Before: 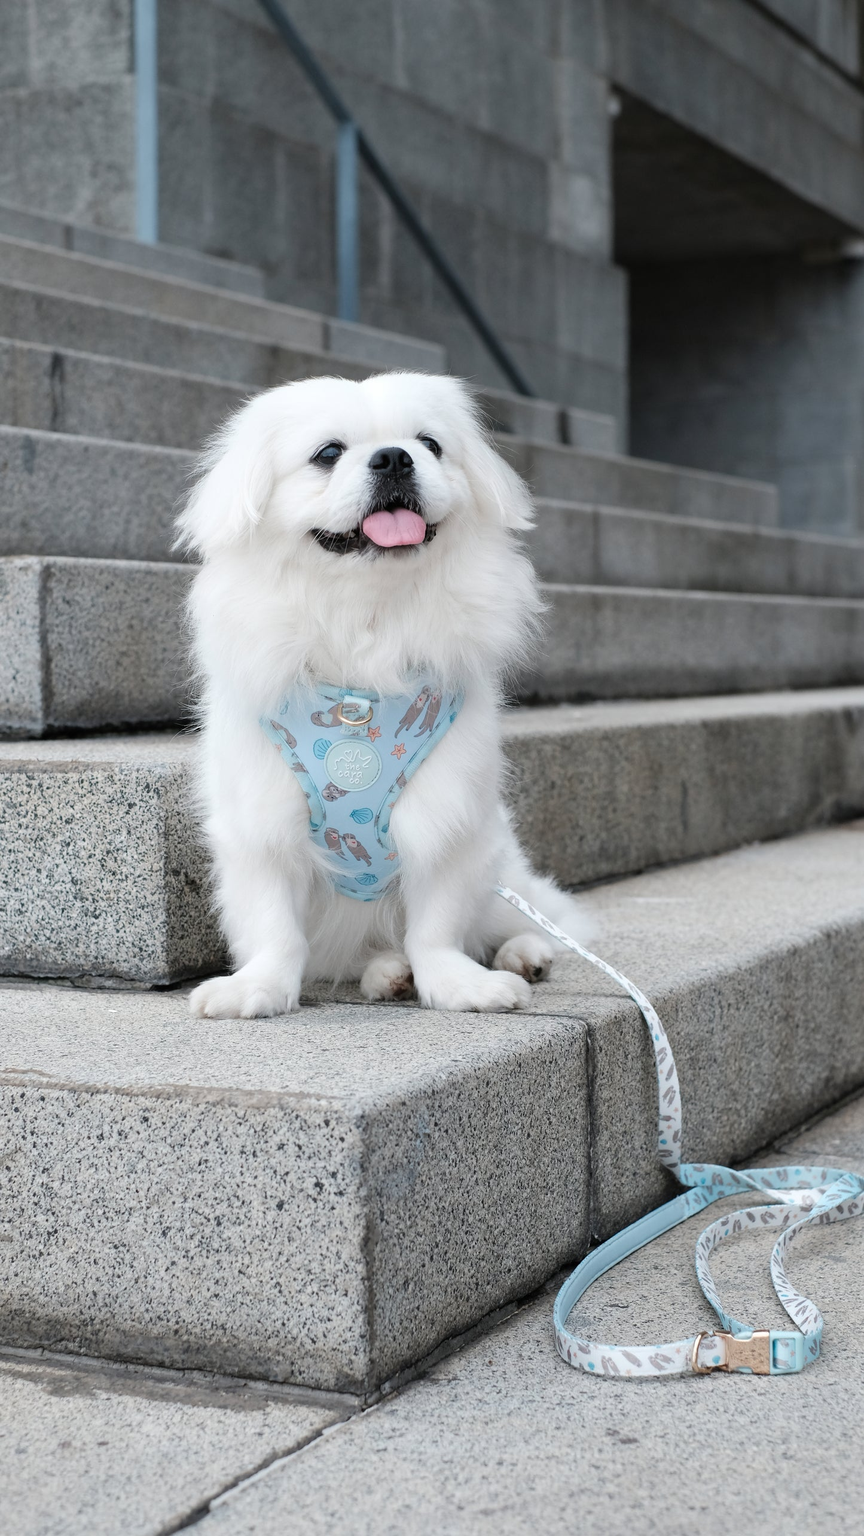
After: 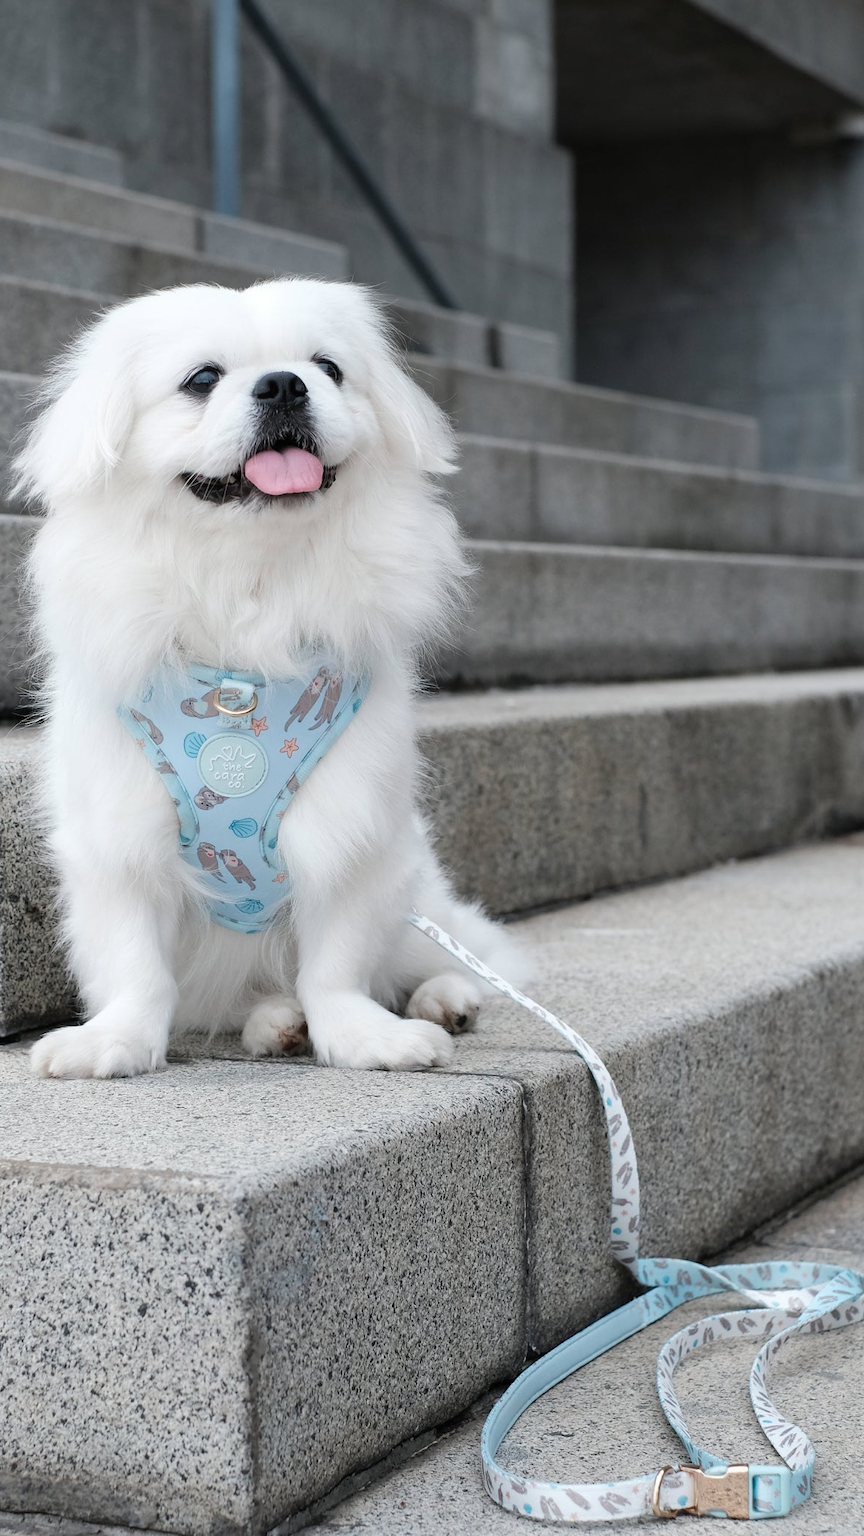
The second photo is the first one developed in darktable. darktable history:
exposure: compensate highlight preservation false
crop: left 19.159%, top 9.58%, bottom 9.58%
